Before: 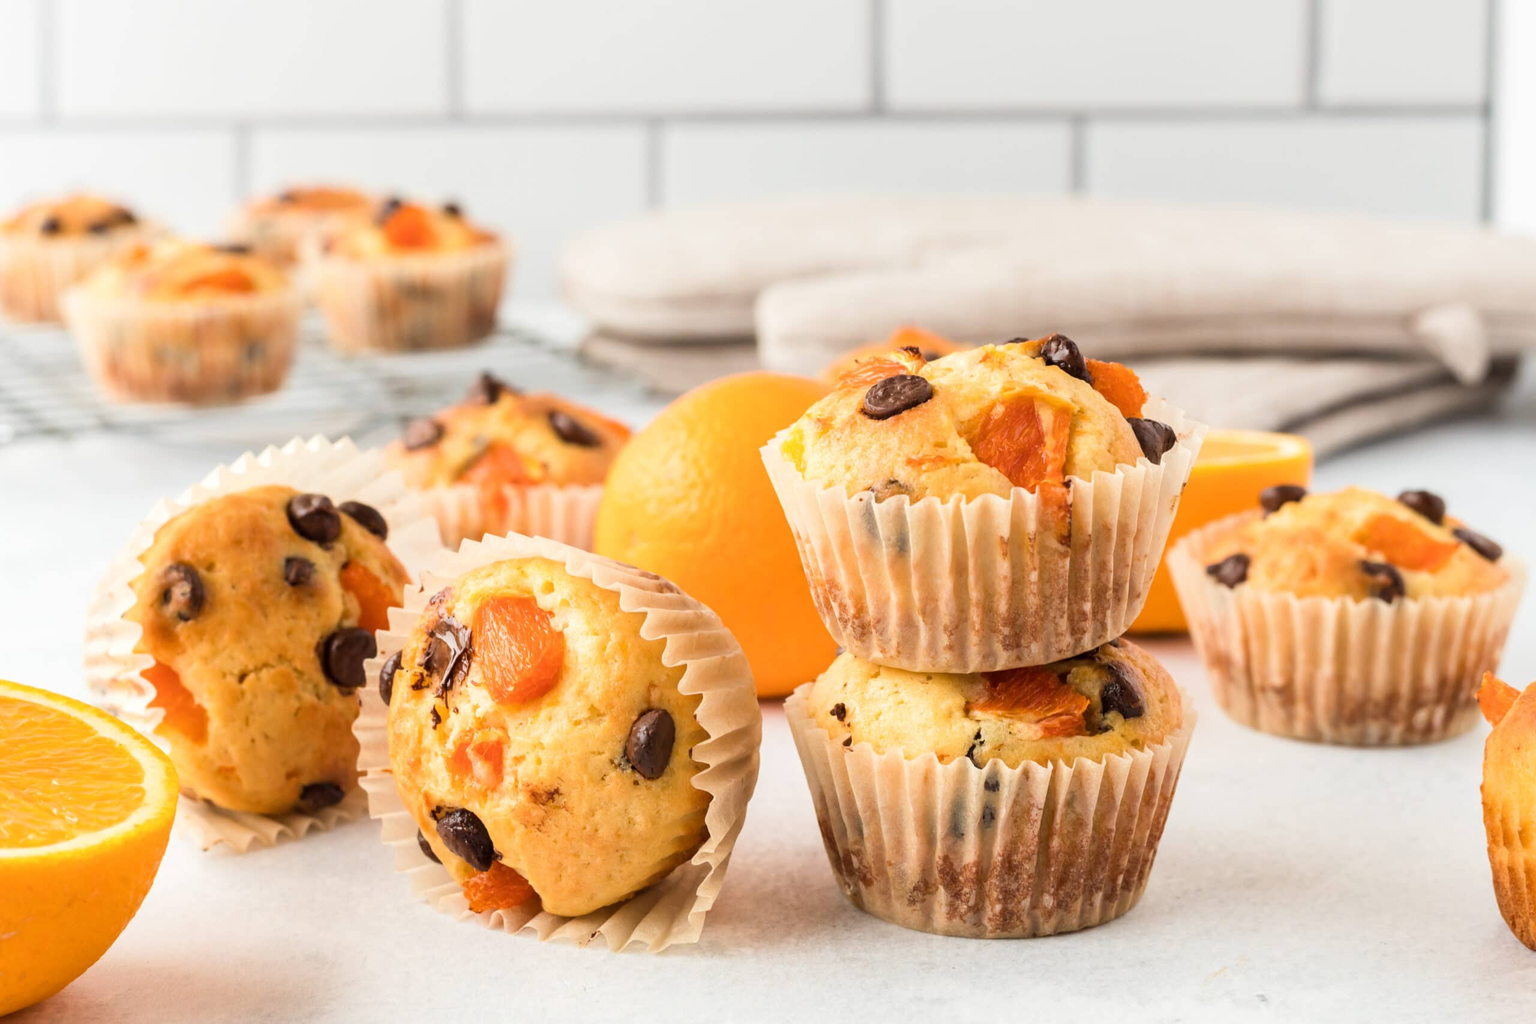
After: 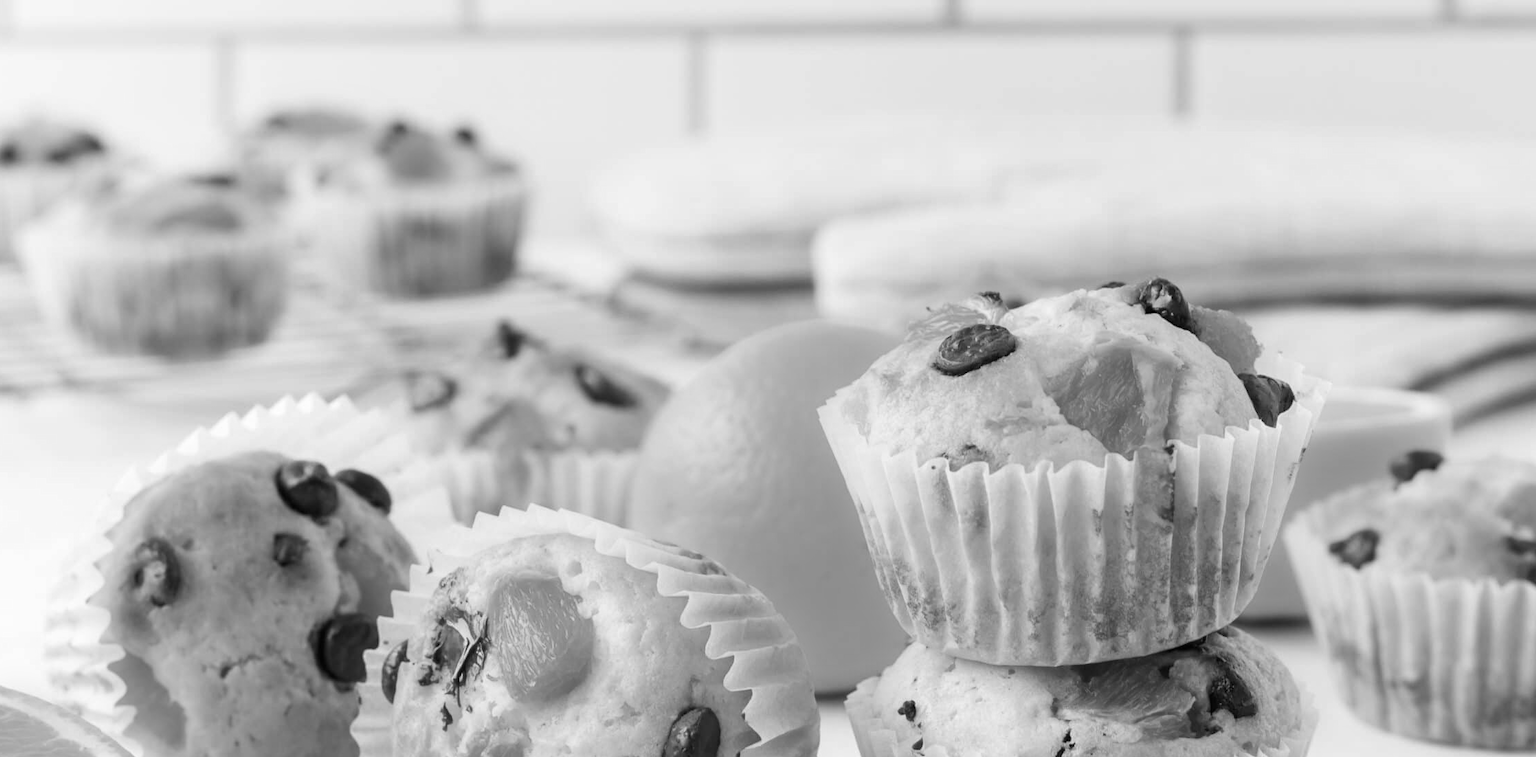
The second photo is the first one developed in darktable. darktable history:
monochrome: size 1
crop: left 3.015%, top 8.969%, right 9.647%, bottom 26.457%
